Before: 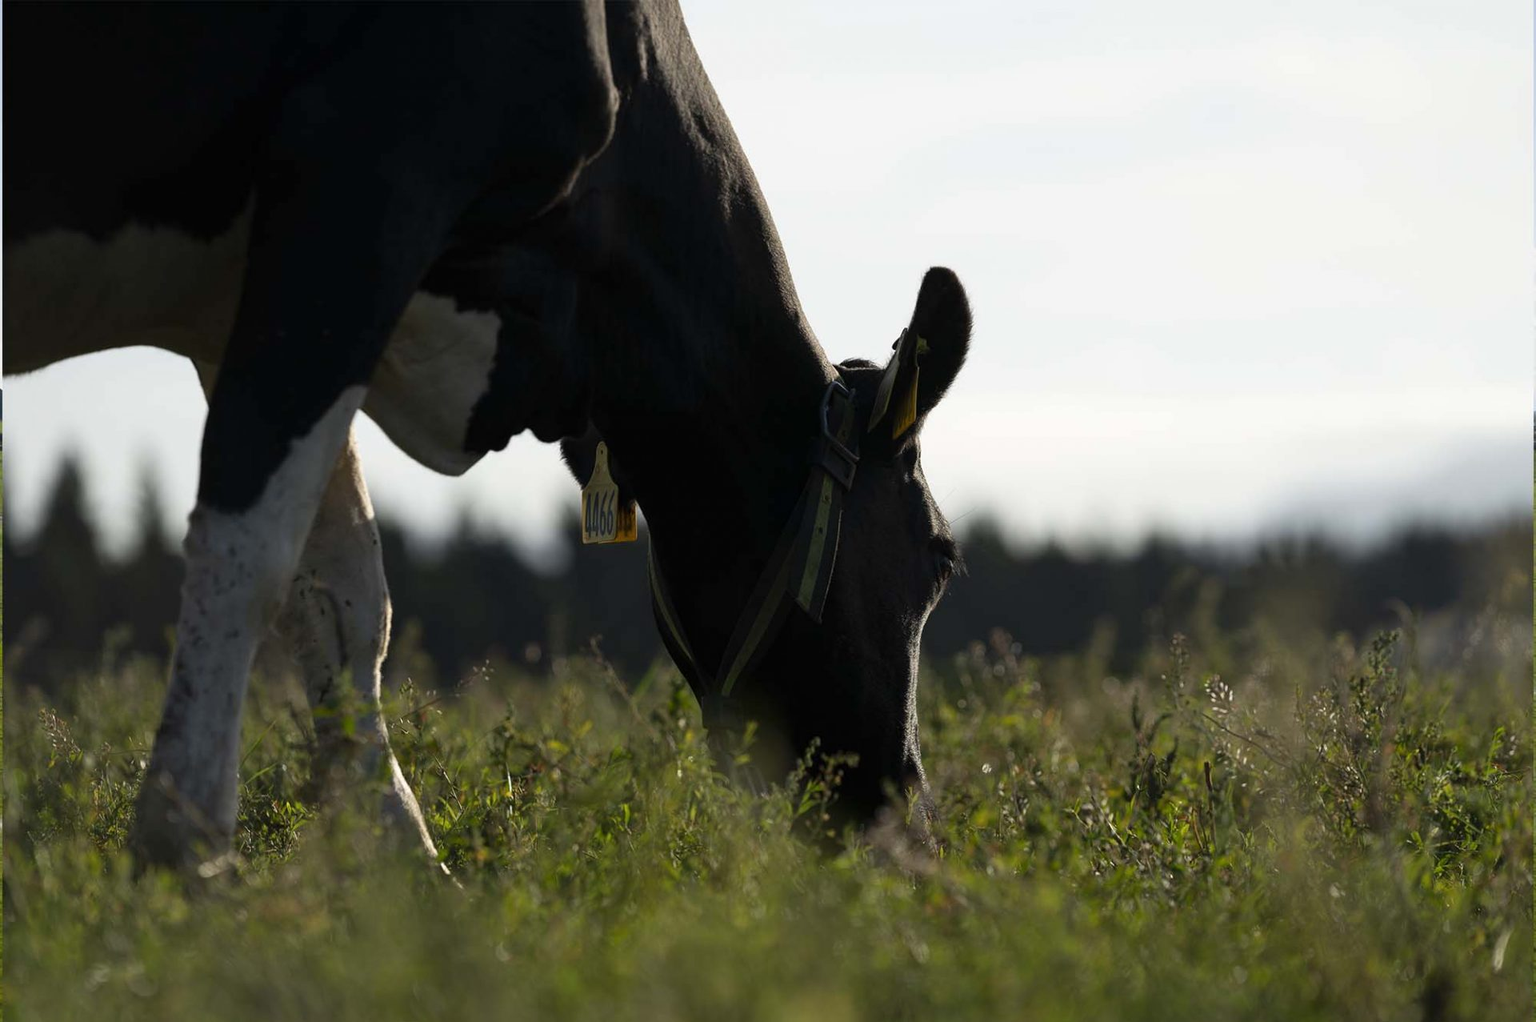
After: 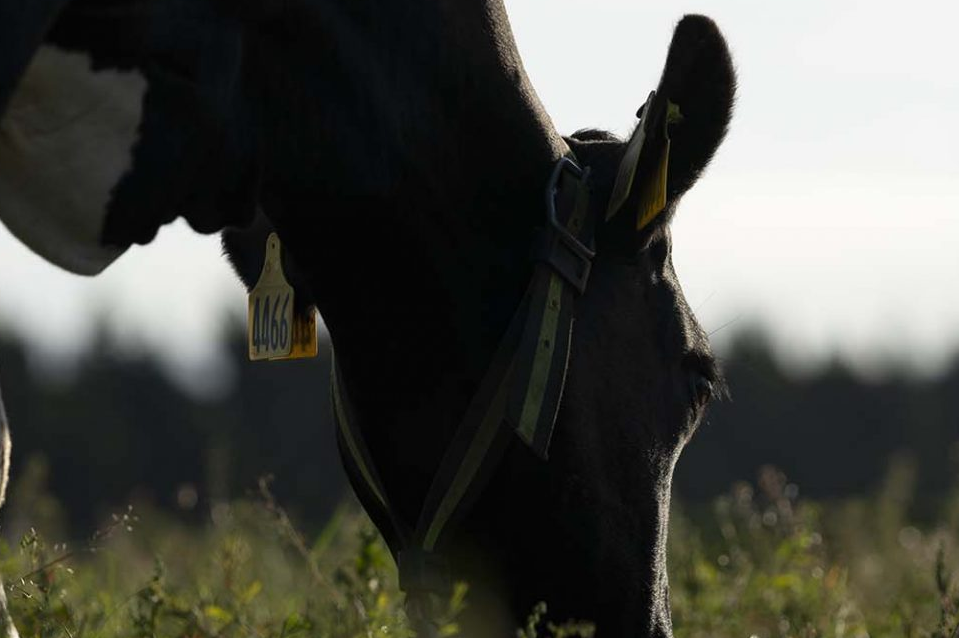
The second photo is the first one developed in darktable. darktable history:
color contrast: green-magenta contrast 0.96
crop: left 25%, top 25%, right 25%, bottom 25%
